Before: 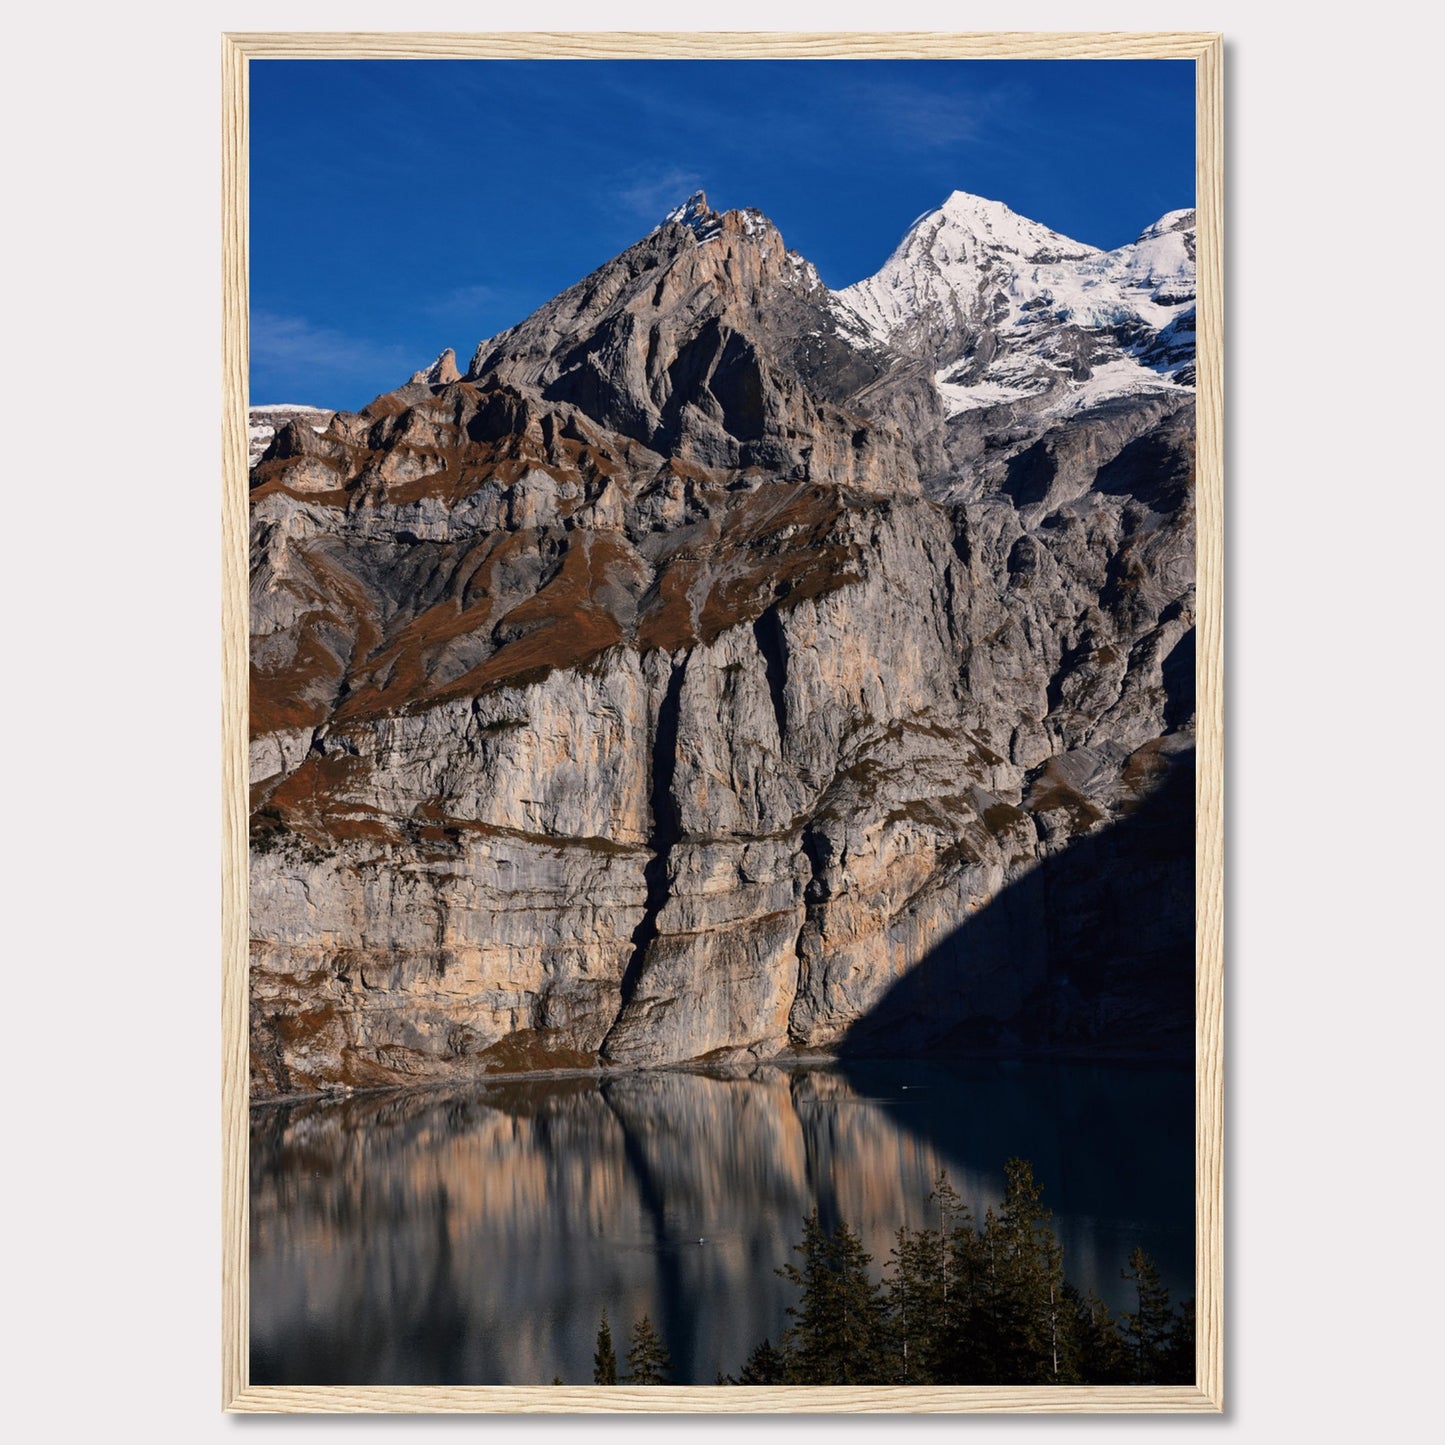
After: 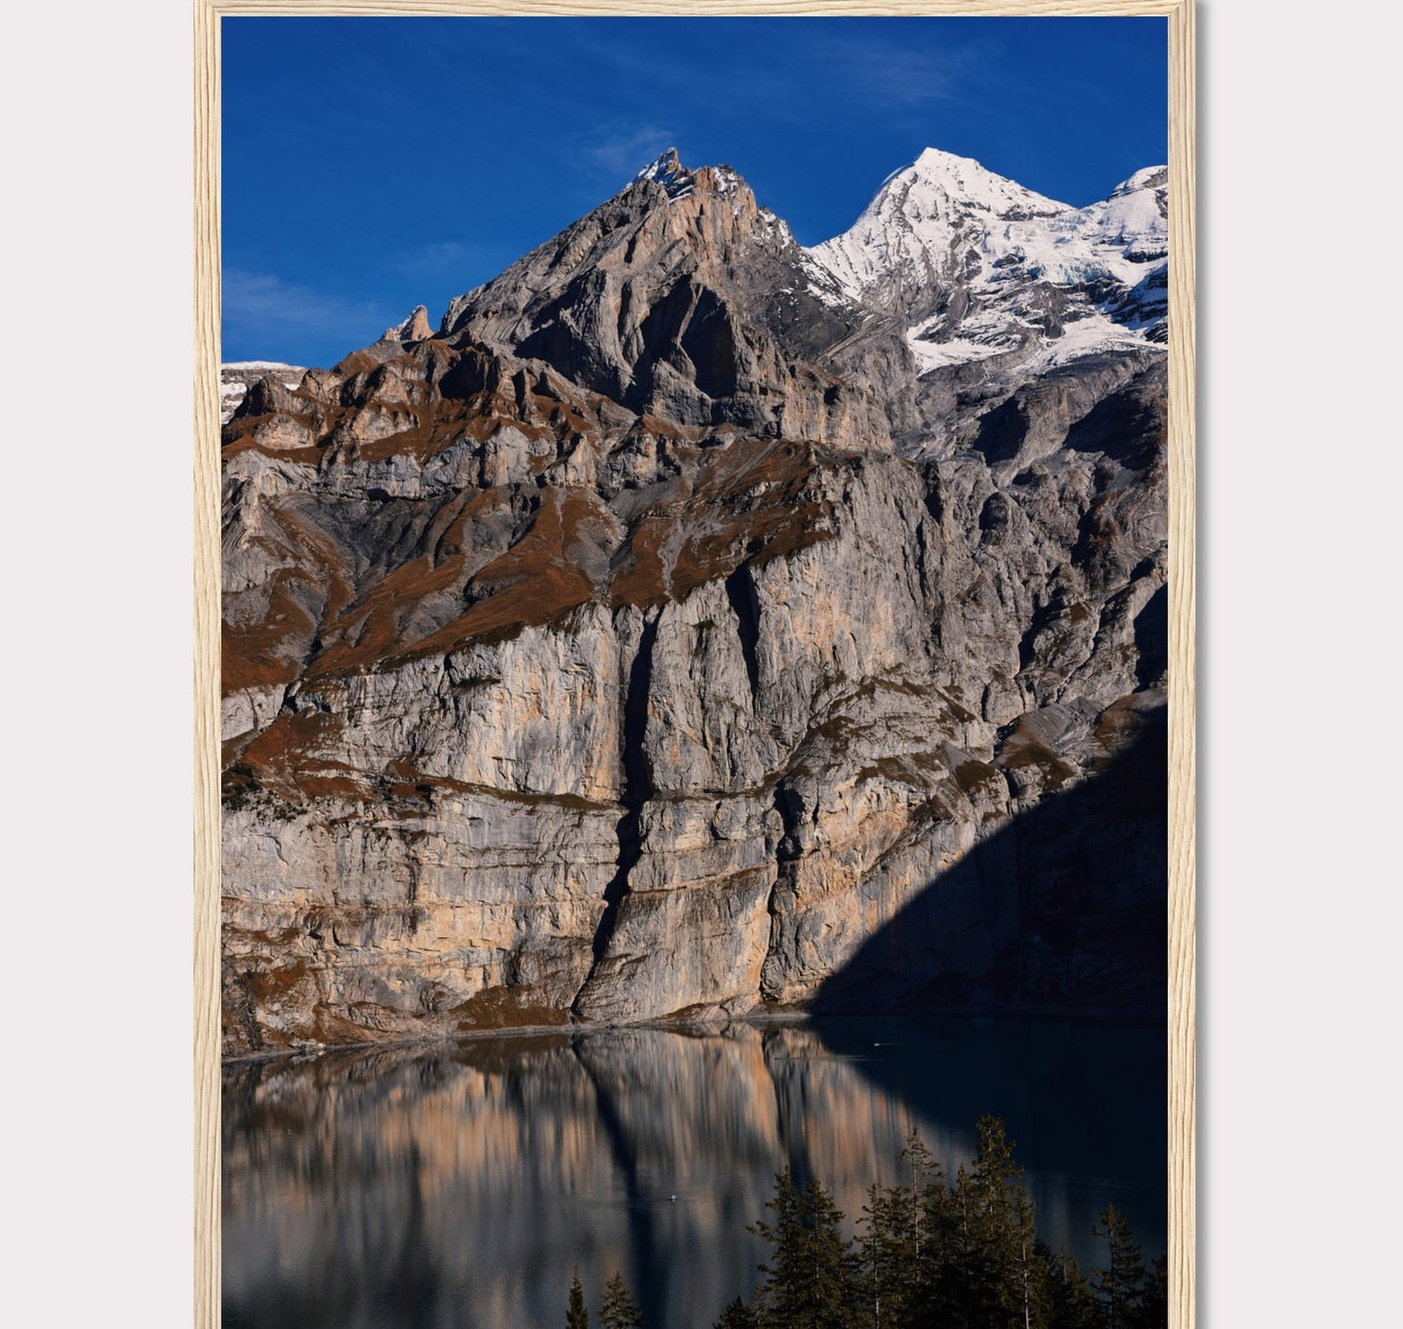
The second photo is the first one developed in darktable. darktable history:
crop: left 1.966%, top 3.025%, right 0.929%, bottom 4.955%
